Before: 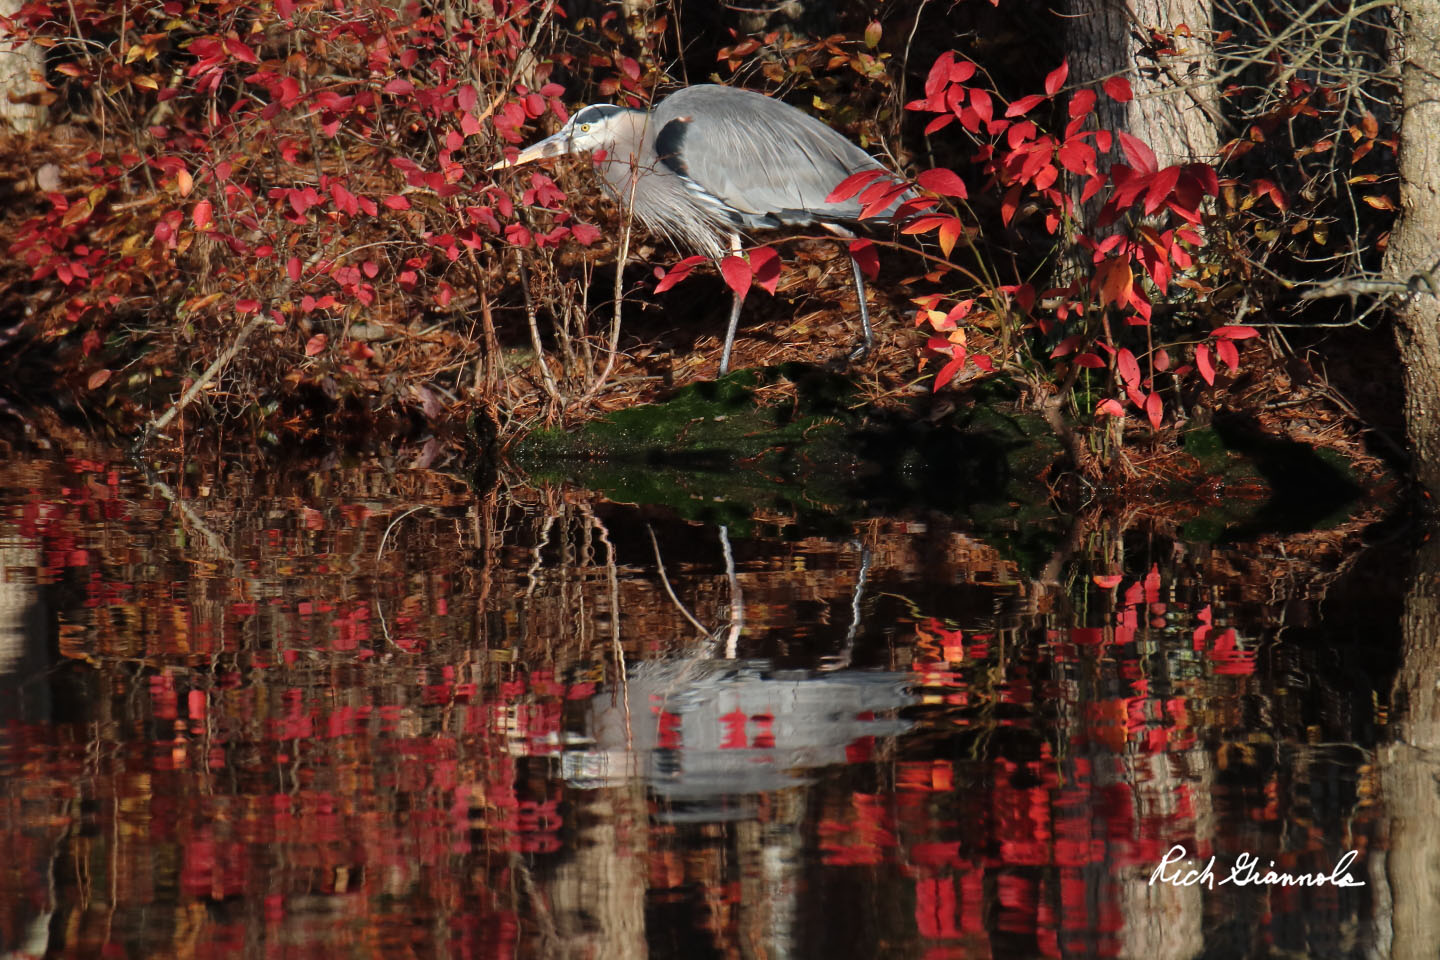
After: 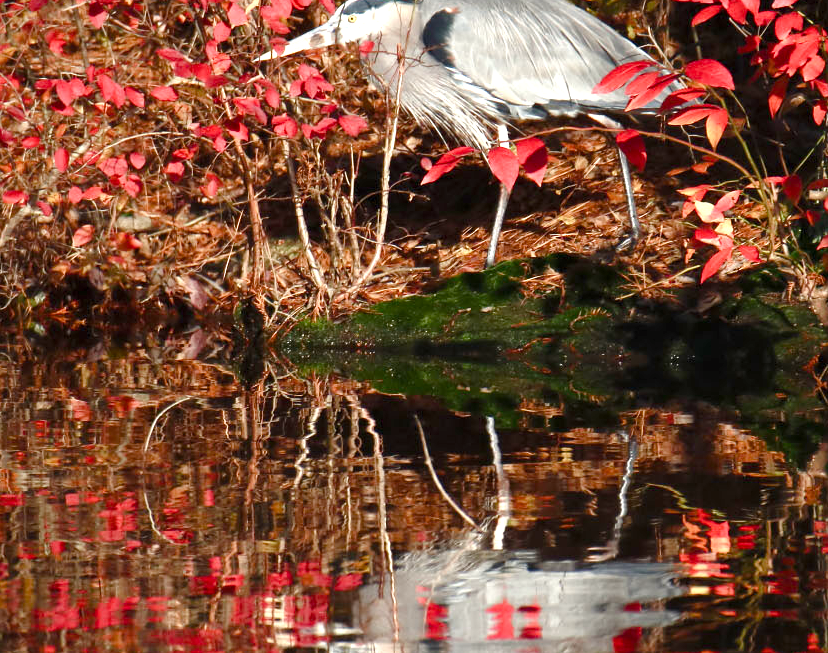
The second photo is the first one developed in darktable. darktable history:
crop: left 16.241%, top 11.408%, right 26.21%, bottom 20.526%
color correction: highlights b* 3.04
exposure: exposure 1.092 EV, compensate highlight preservation false
color balance rgb: power › hue 214.52°, perceptual saturation grading › global saturation 0.239%, perceptual saturation grading › highlights -33.706%, perceptual saturation grading › mid-tones 15.016%, perceptual saturation grading › shadows 47.809%, global vibrance 9.878%
